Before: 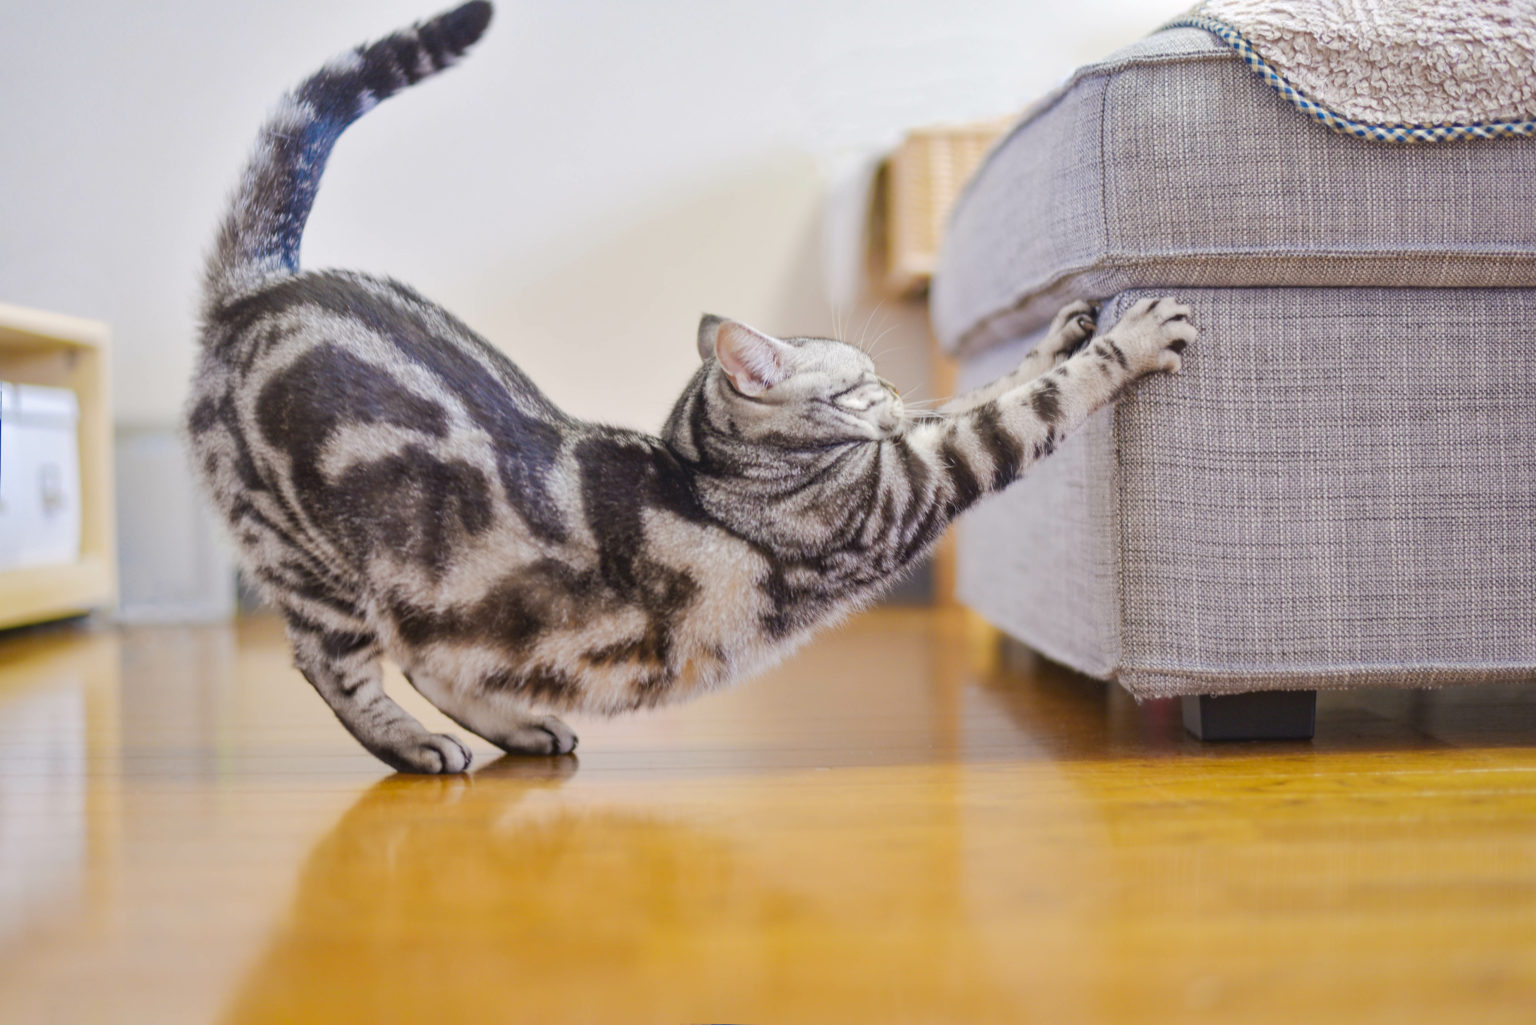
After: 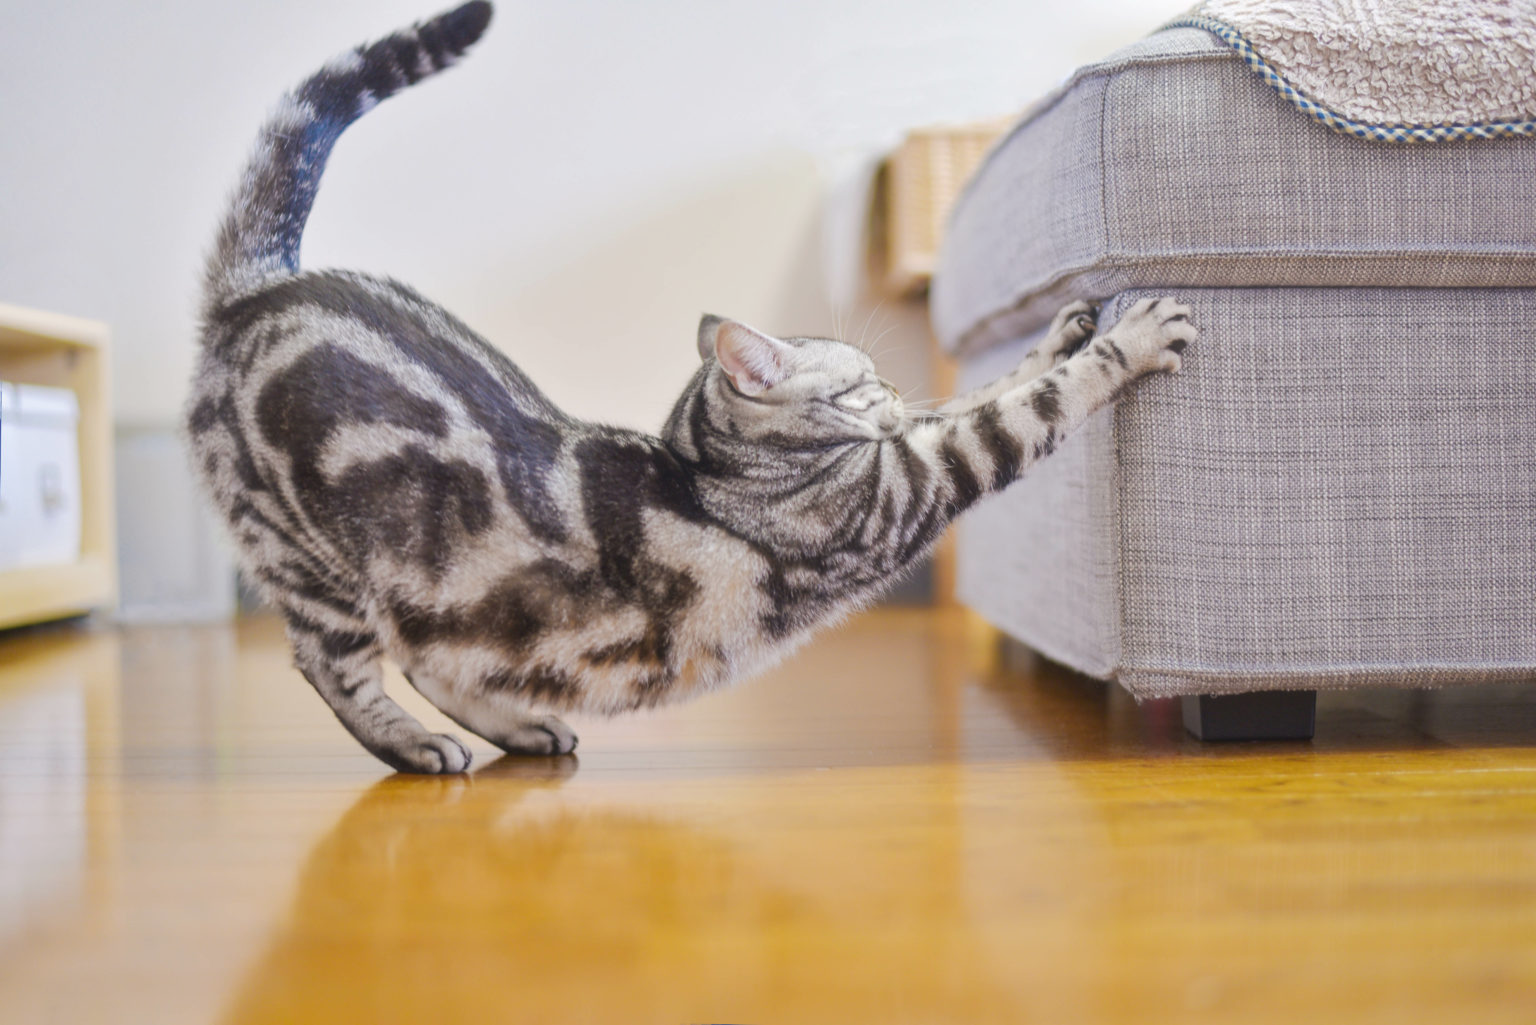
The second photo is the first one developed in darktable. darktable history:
haze removal: strength -0.098, compatibility mode true, adaptive false
